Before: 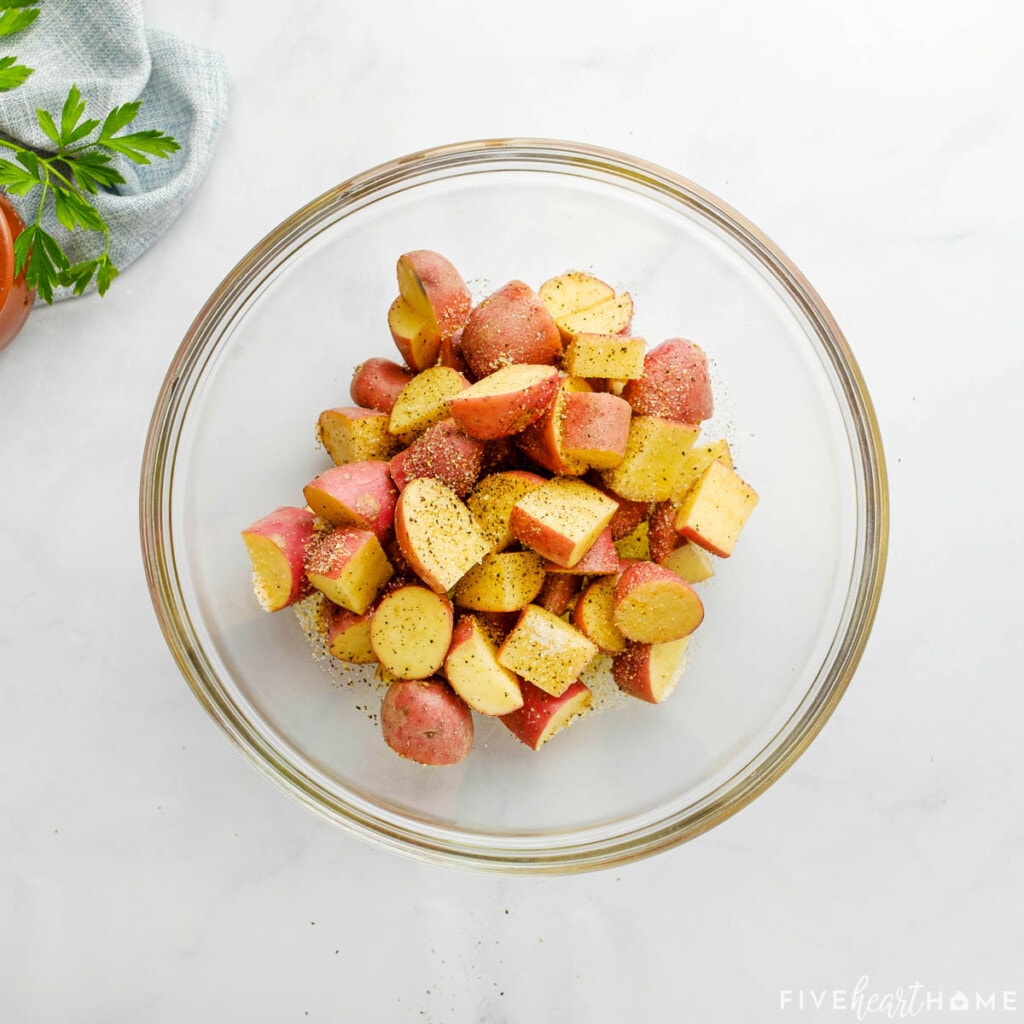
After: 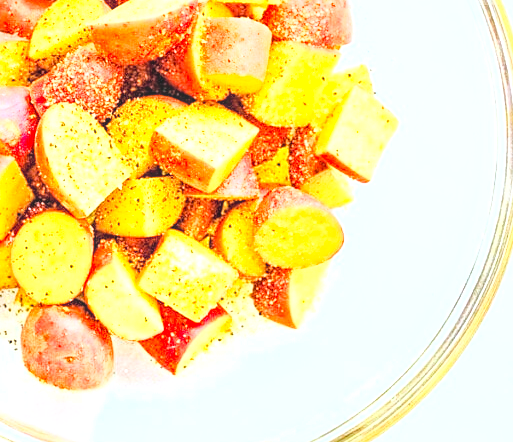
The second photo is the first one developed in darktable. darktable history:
local contrast: highlights 75%, shadows 55%, detail 177%, midtone range 0.214
haze removal: compatibility mode true, adaptive false
contrast brightness saturation: brightness 0.093, saturation 0.194
color calibration: x 0.369, y 0.382, temperature 4320.55 K
exposure: exposure 1.234 EV, compensate highlight preservation false
sharpen: on, module defaults
crop: left 35.17%, top 36.674%, right 14.635%, bottom 20.075%
base curve: curves: ch0 [(0, 0) (0.008, 0.007) (0.022, 0.029) (0.048, 0.089) (0.092, 0.197) (0.191, 0.399) (0.275, 0.534) (0.357, 0.65) (0.477, 0.78) (0.542, 0.833) (0.799, 0.973) (1, 1)]
